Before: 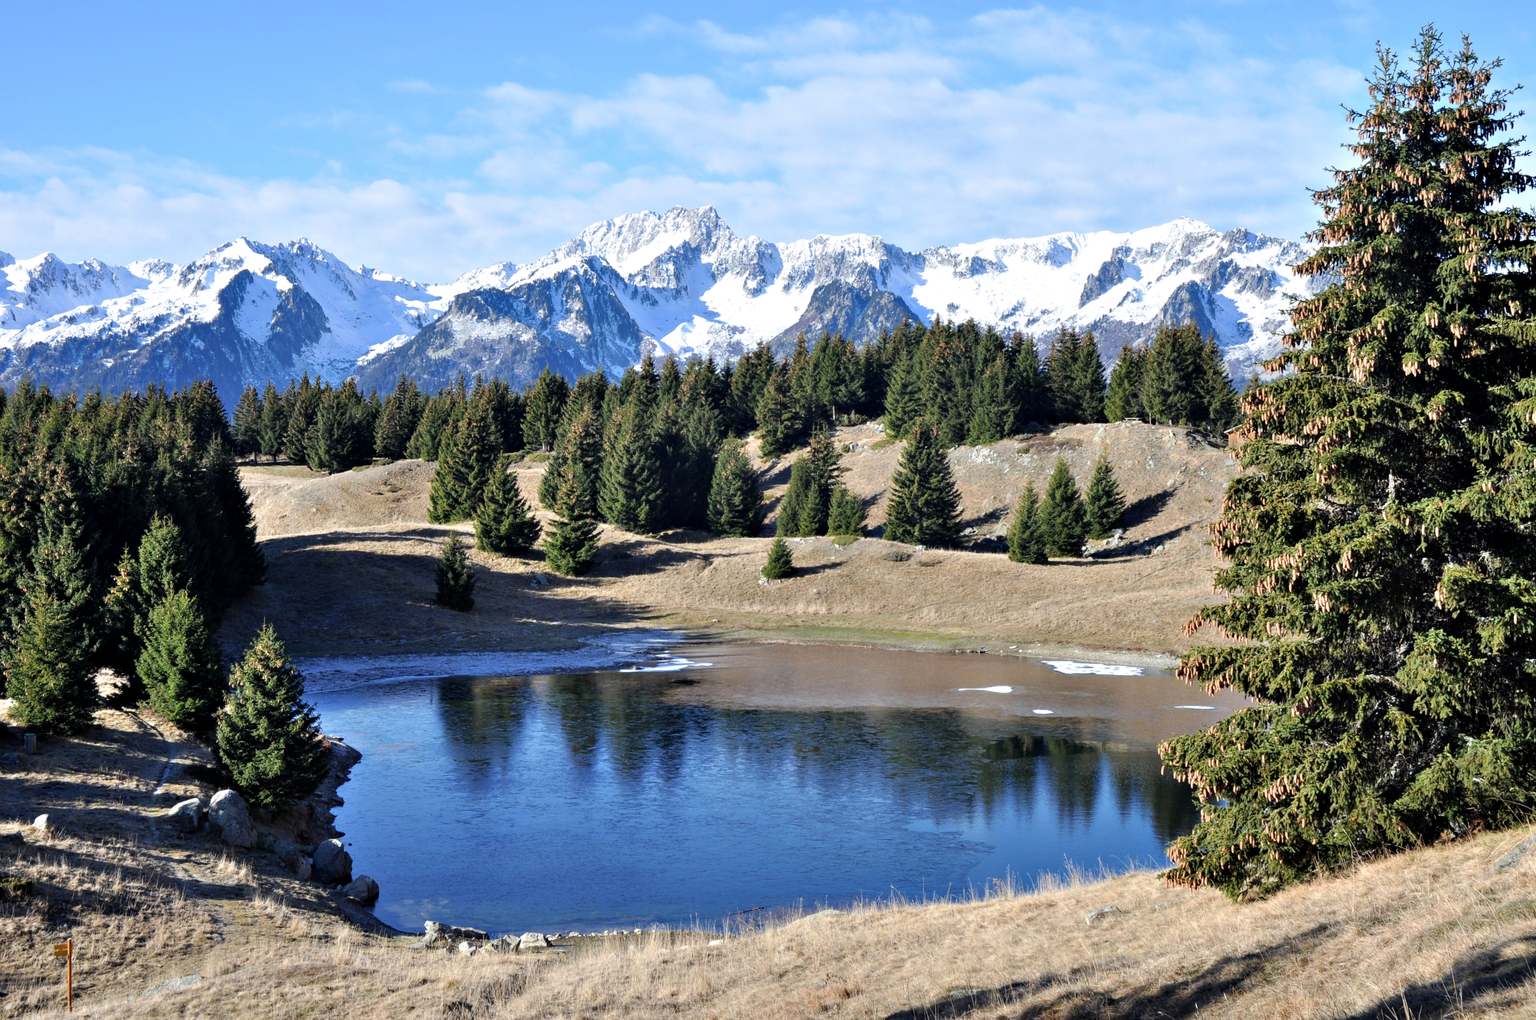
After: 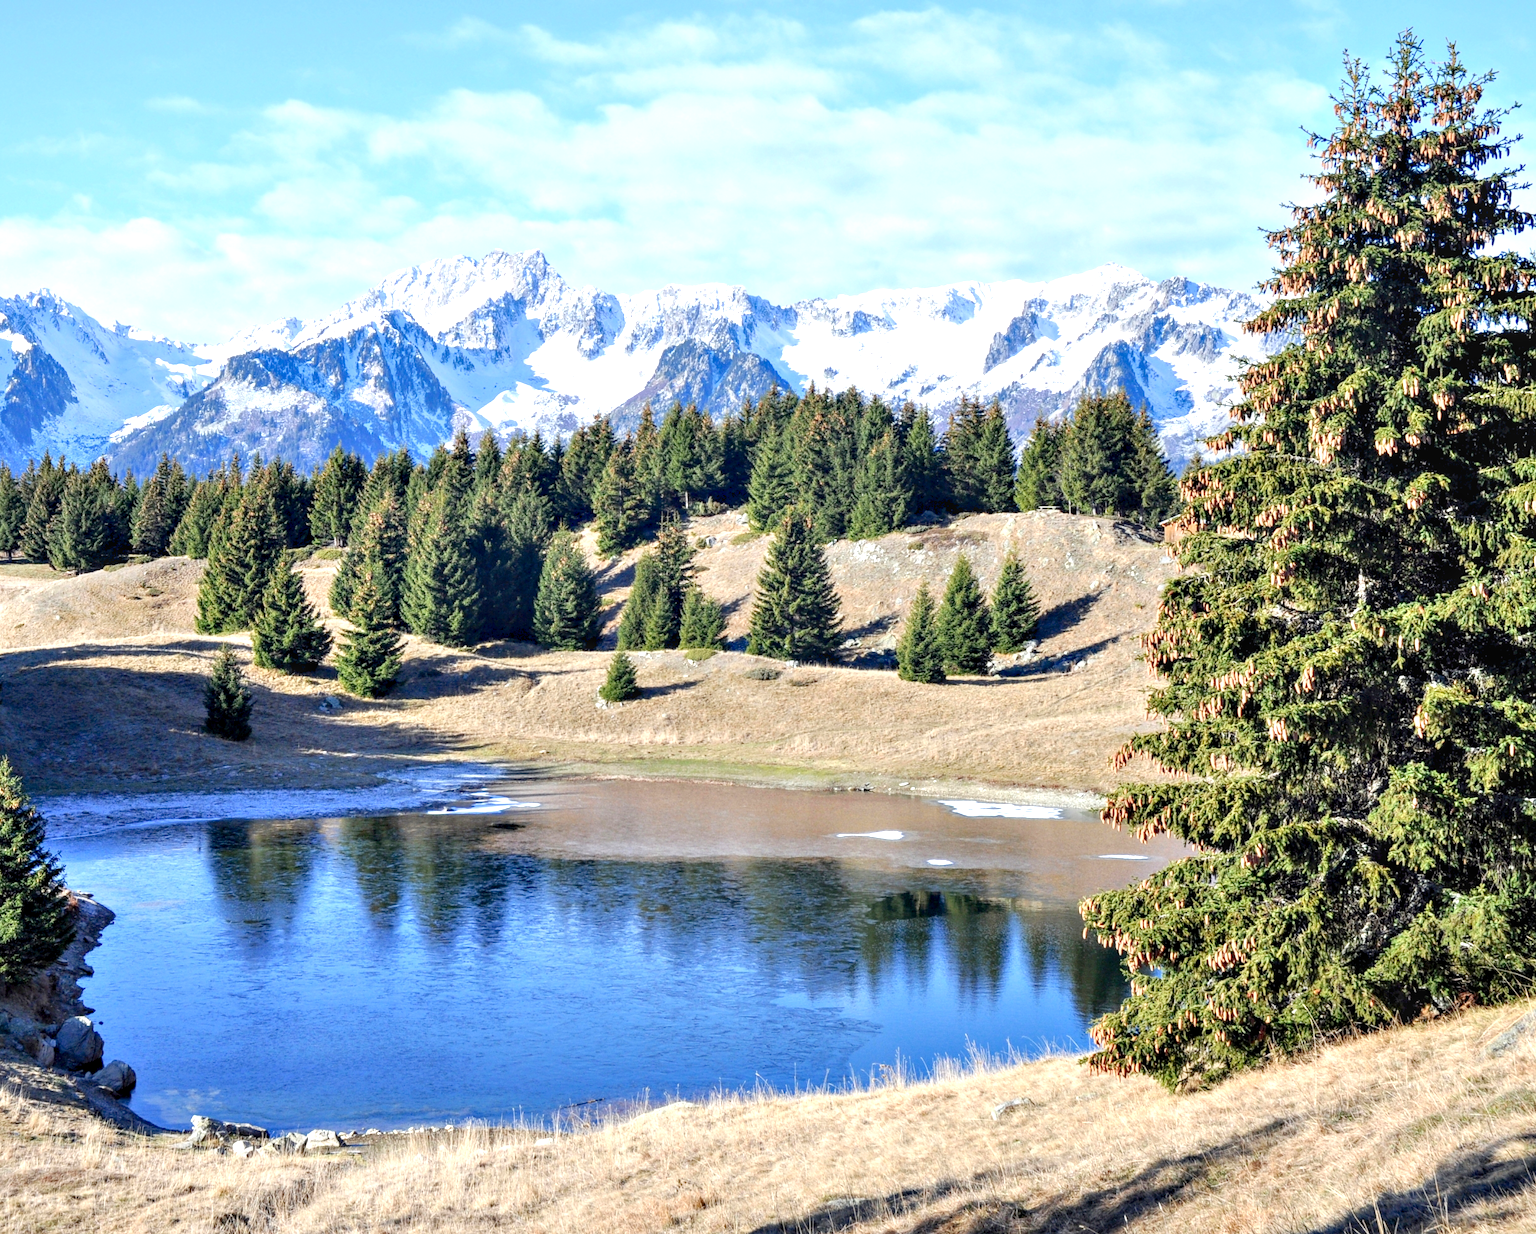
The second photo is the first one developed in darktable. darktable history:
levels: levels [0, 0.445, 1]
crop: left 17.381%, bottom 0.033%
exposure: black level correction 0.001, exposure 0.499 EV, compensate highlight preservation false
local contrast: on, module defaults
